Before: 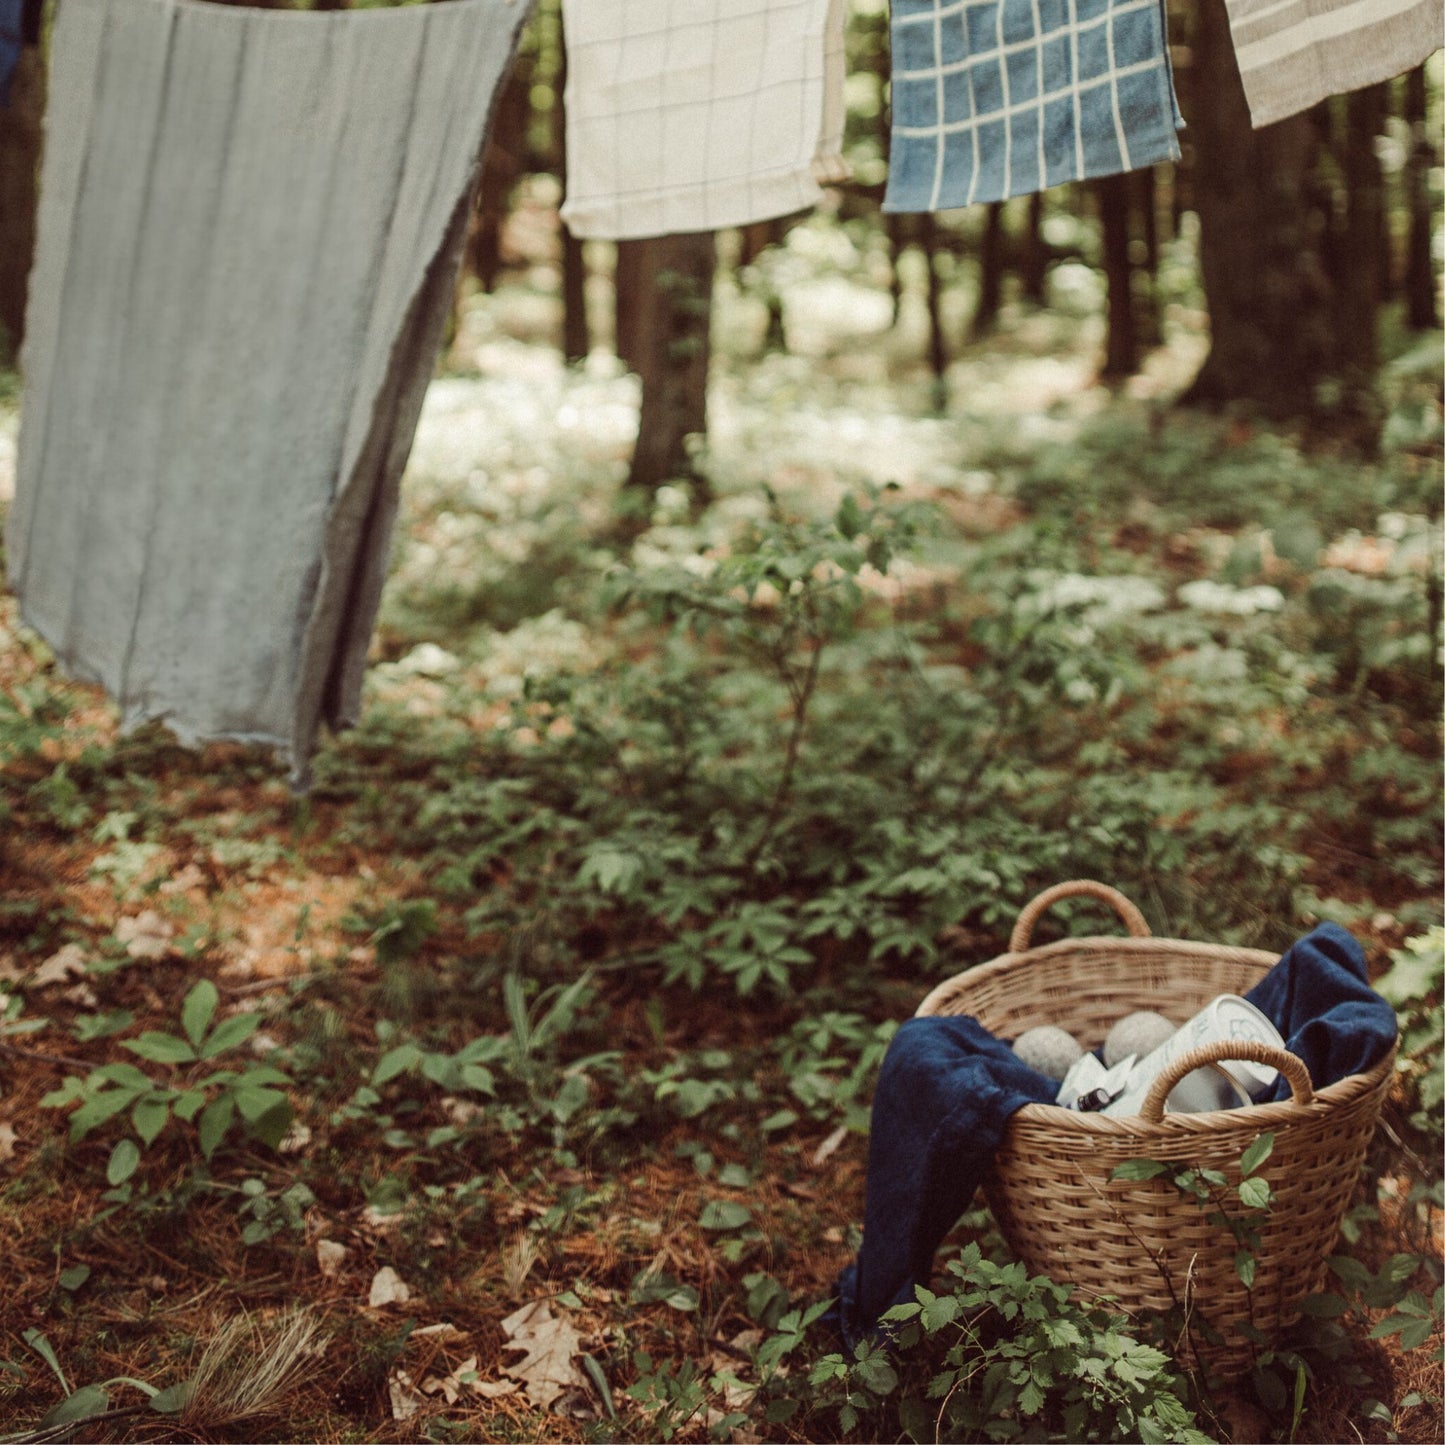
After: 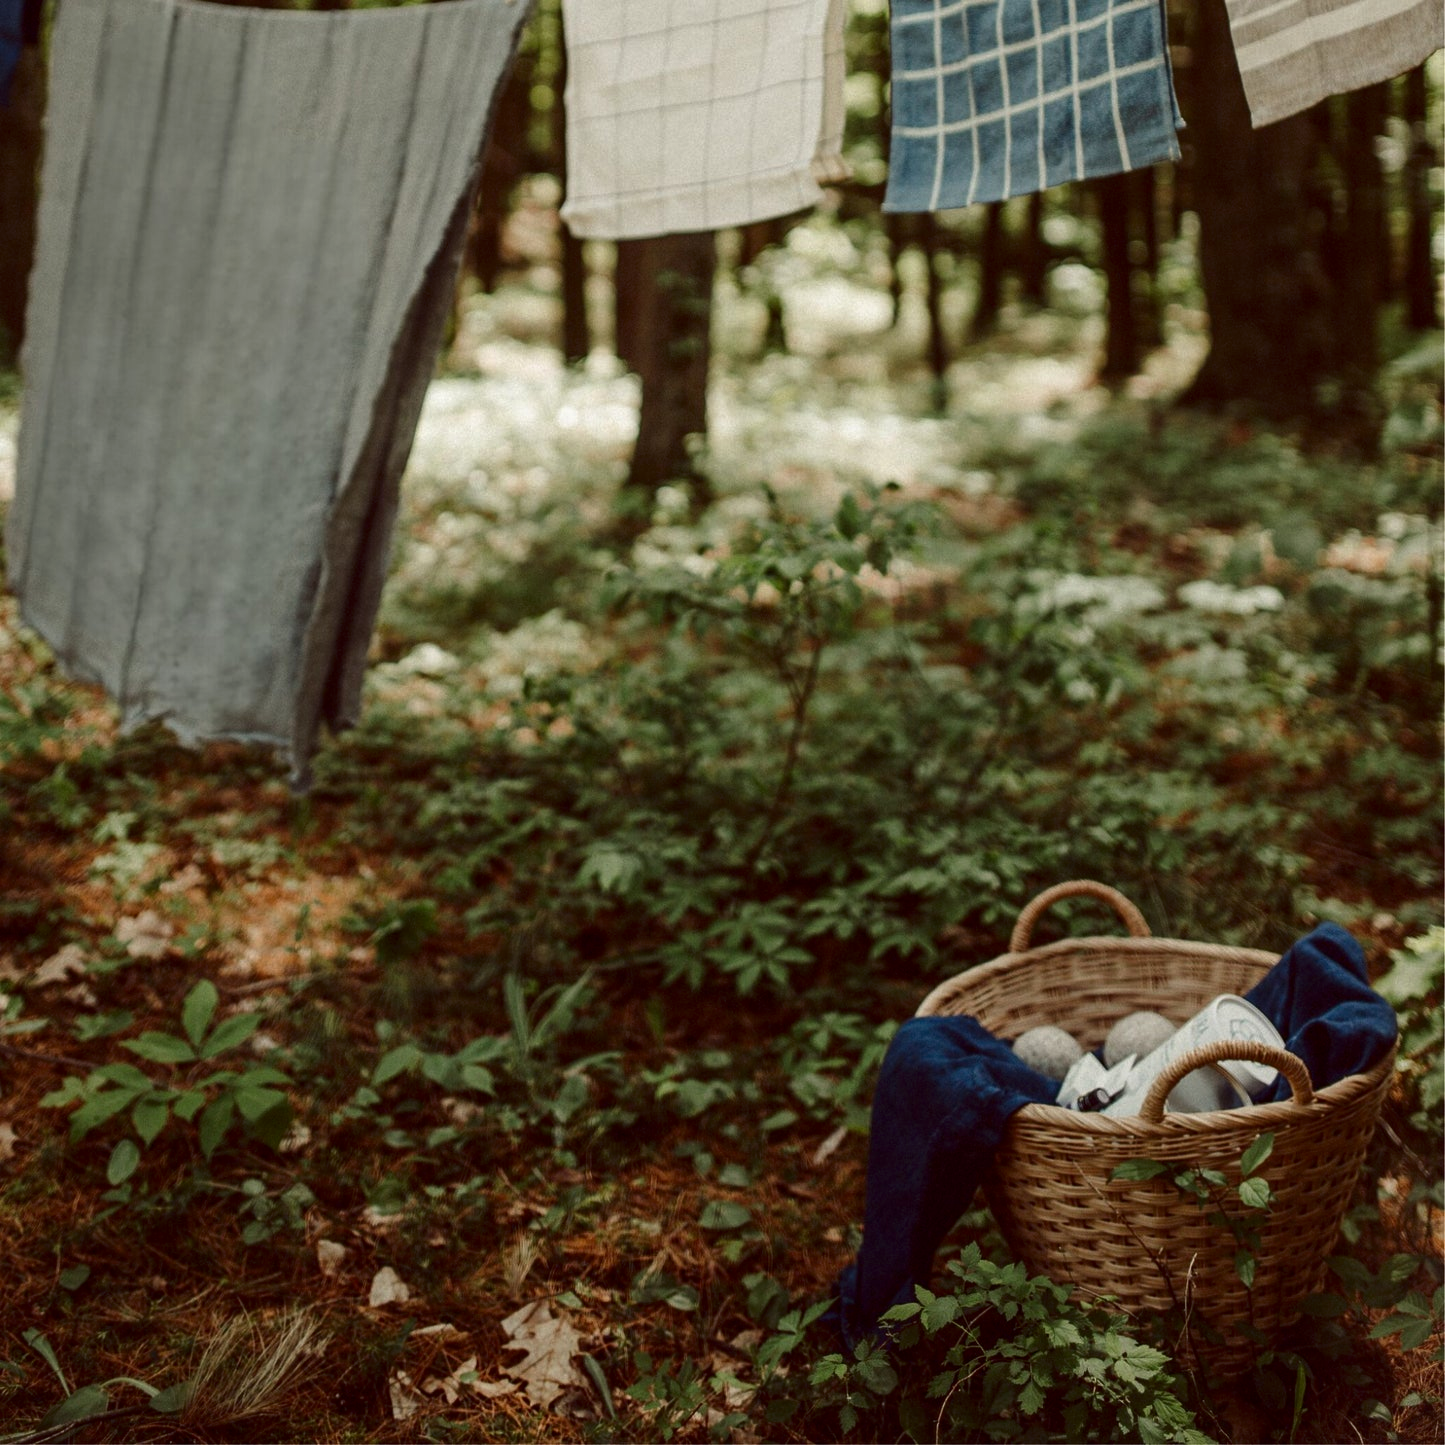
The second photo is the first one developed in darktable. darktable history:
contrast brightness saturation: brightness -0.212, saturation 0.079
